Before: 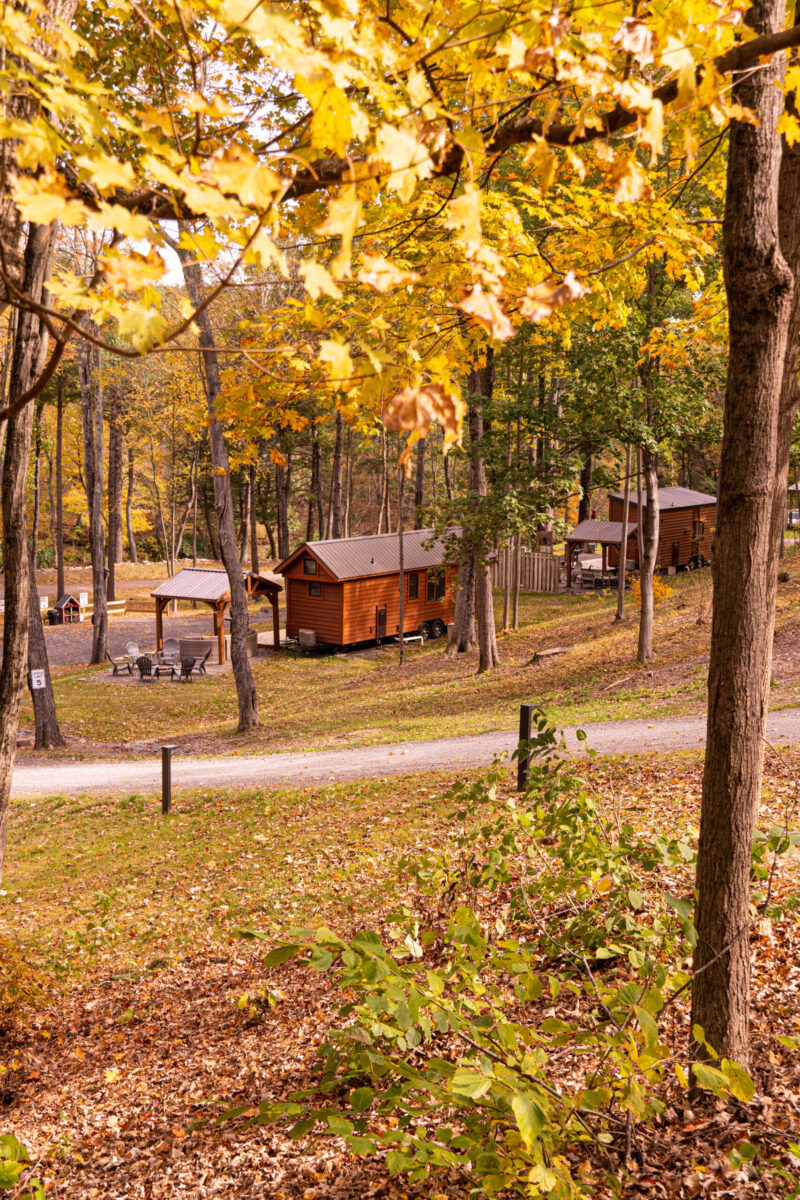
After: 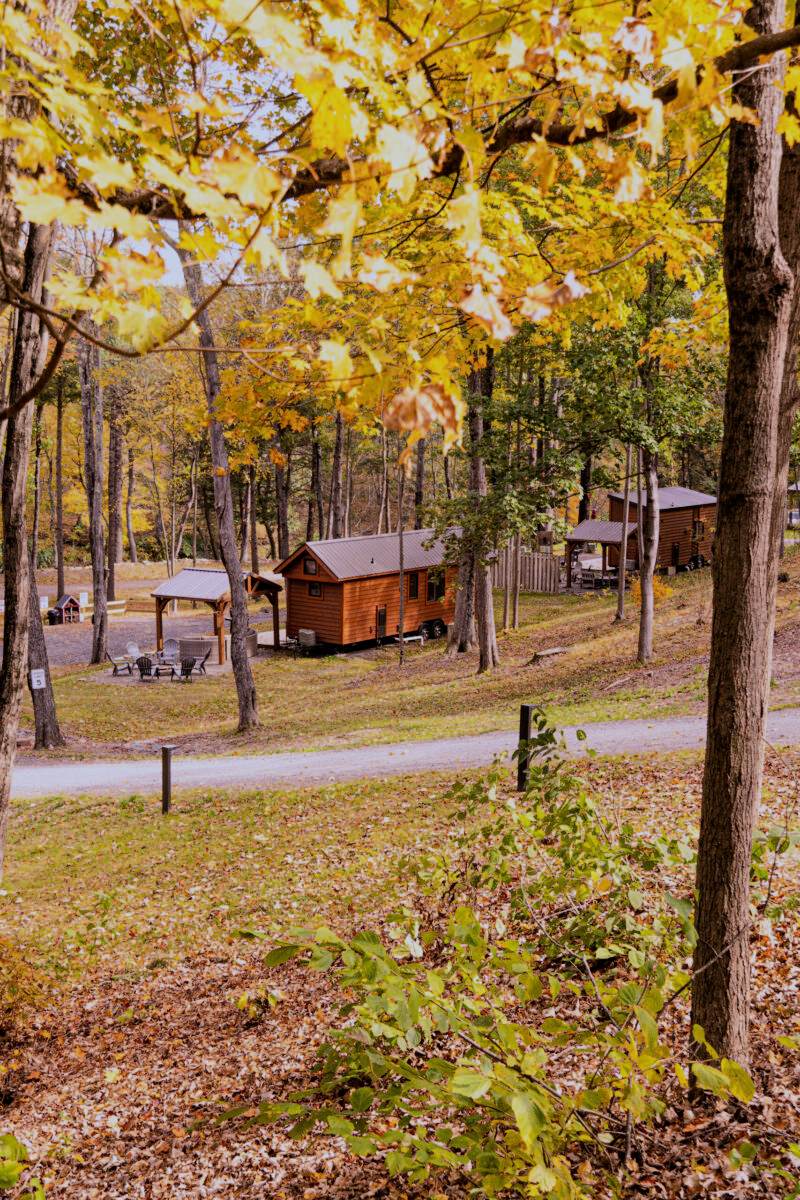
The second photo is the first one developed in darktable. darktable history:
filmic rgb: black relative exposure -7.65 EV, white relative exposure 4.56 EV, hardness 3.61
white balance: red 0.948, green 1.02, blue 1.176
